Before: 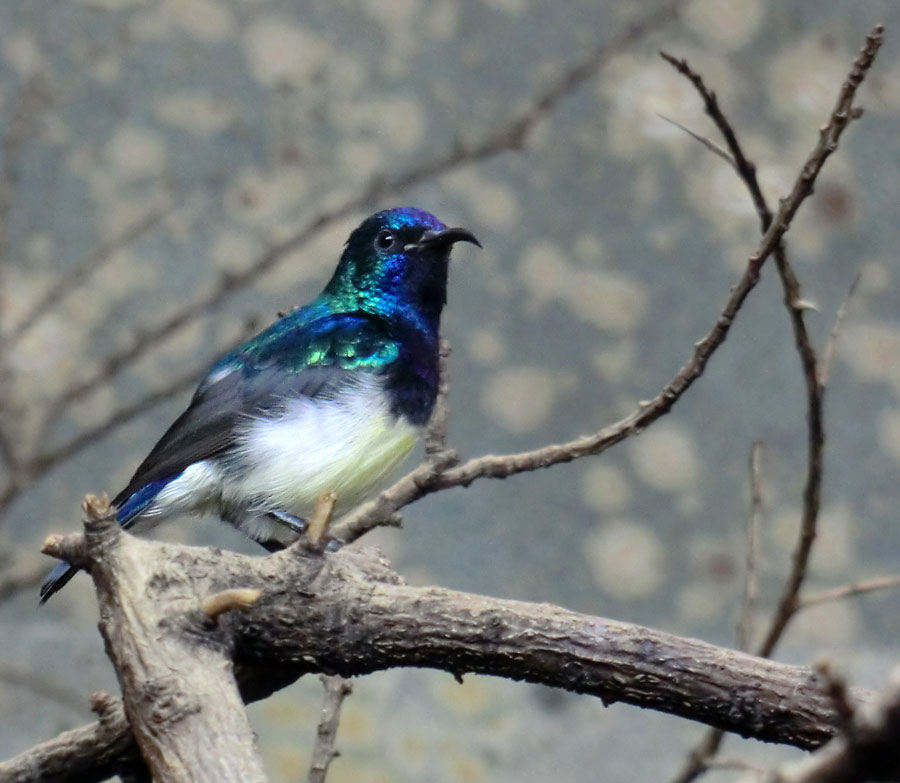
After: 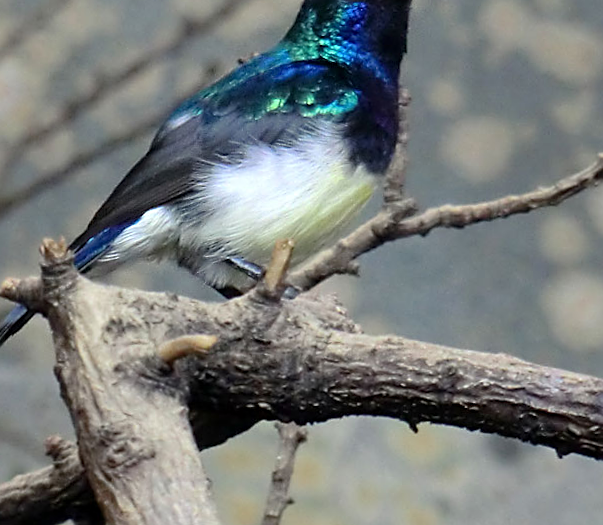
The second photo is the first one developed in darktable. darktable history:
crop and rotate: angle -0.82°, left 3.85%, top 31.828%, right 27.992%
sharpen: on, module defaults
